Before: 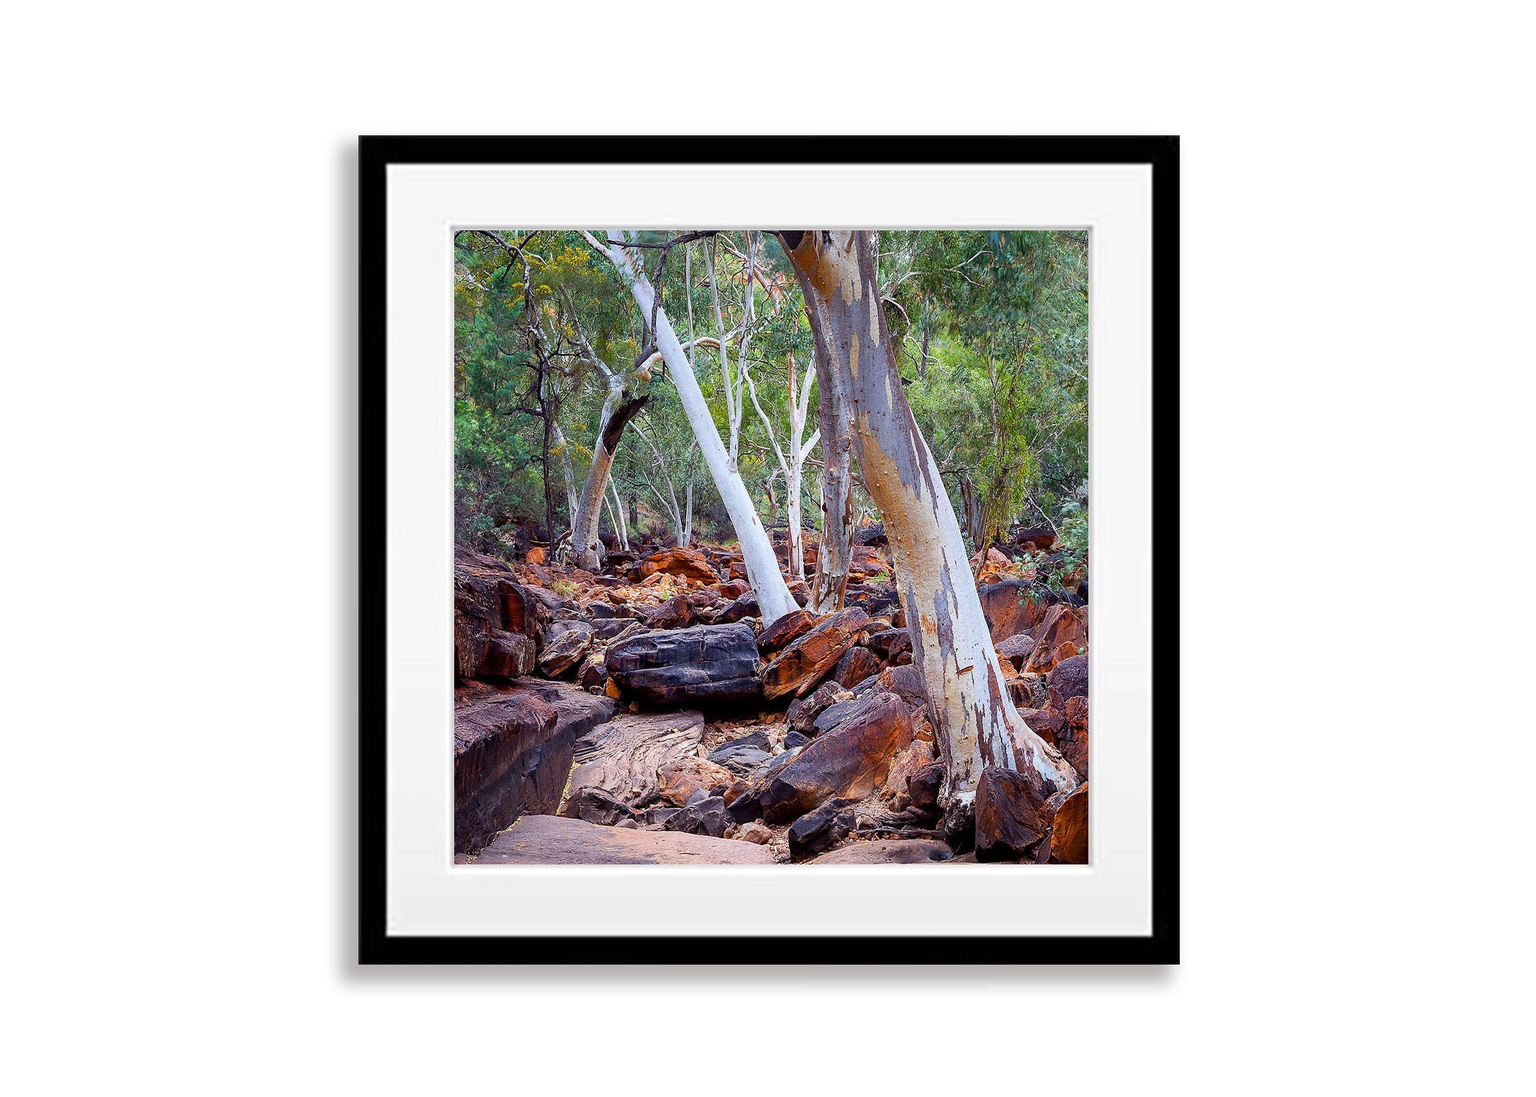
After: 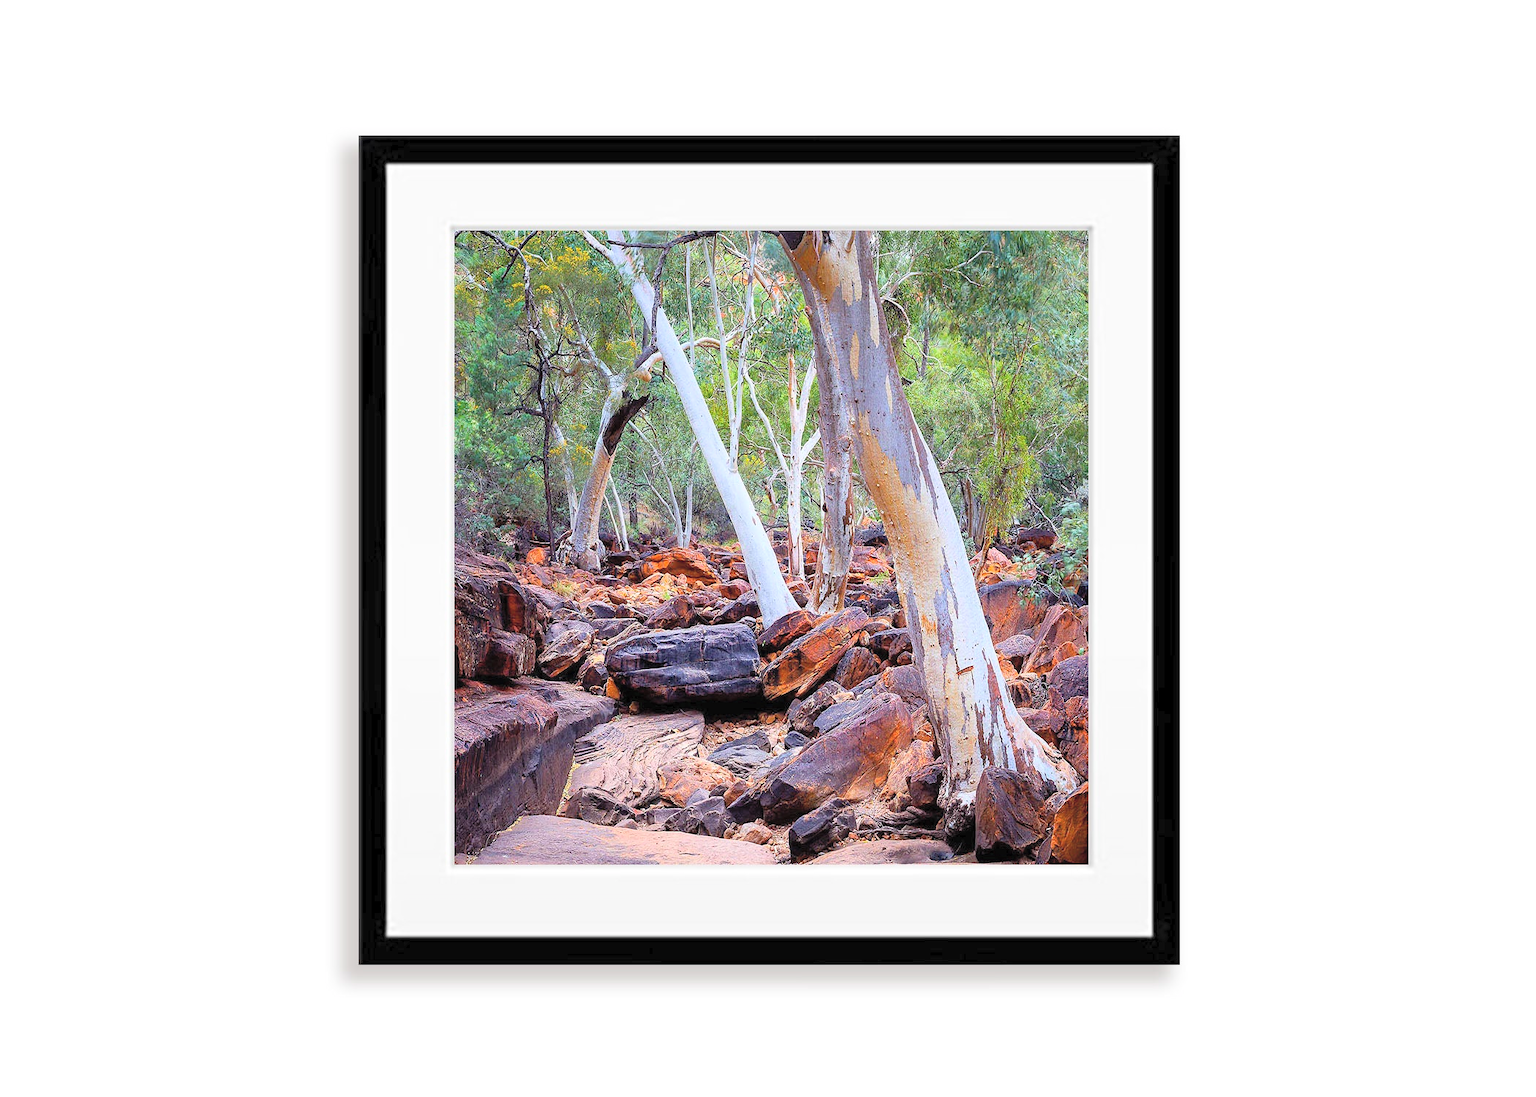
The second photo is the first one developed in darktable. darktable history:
contrast brightness saturation: contrast 0.101, brightness 0.32, saturation 0.14
